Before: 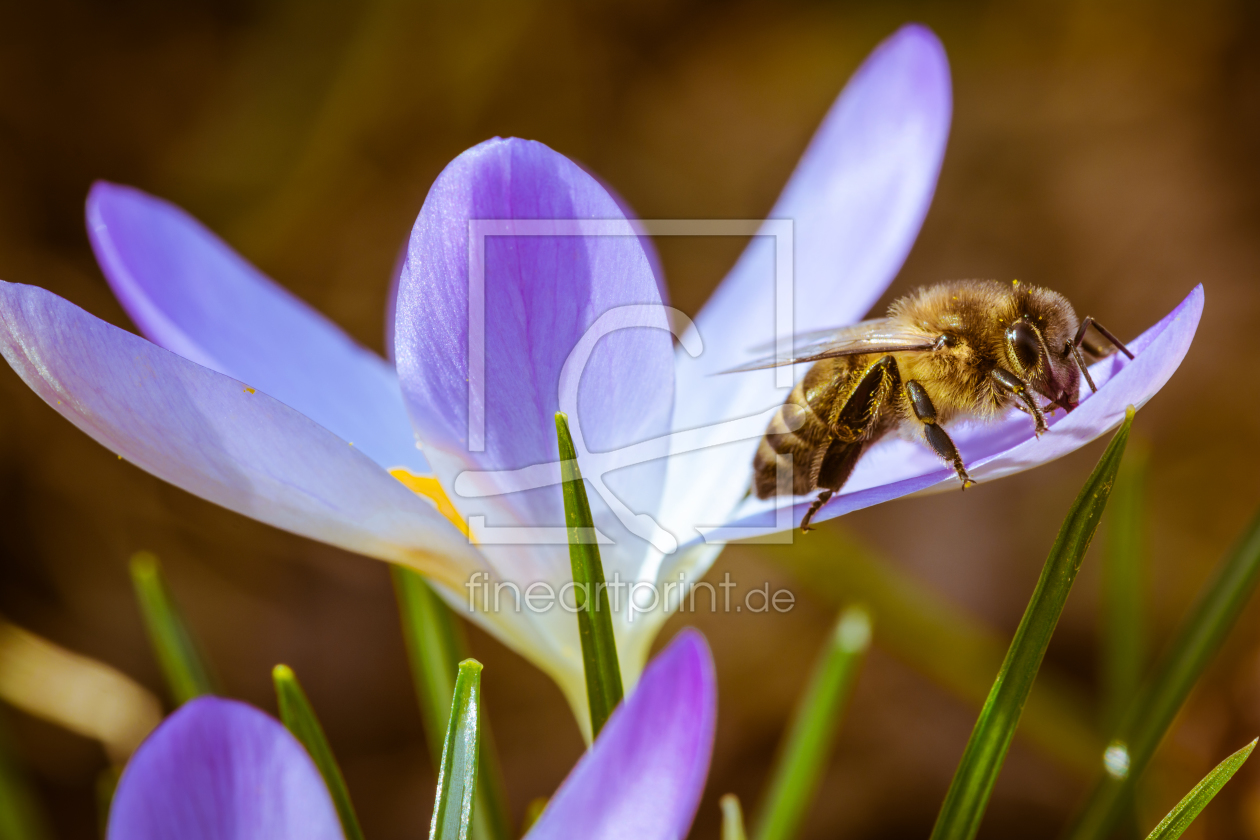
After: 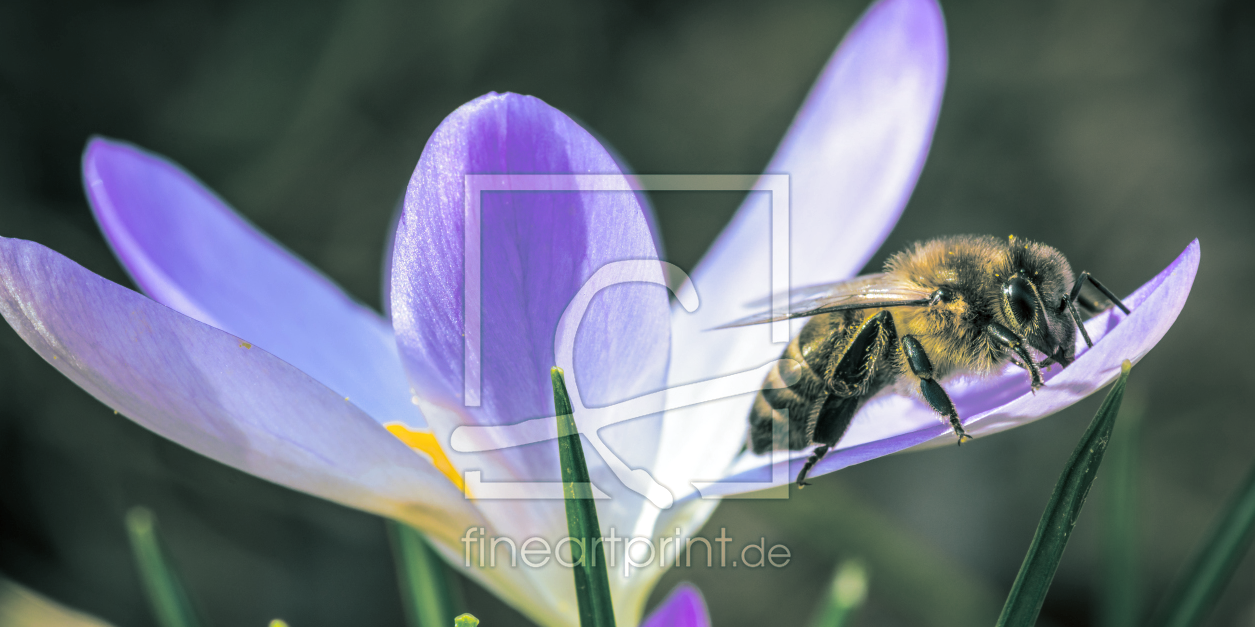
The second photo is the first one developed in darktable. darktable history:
local contrast: on, module defaults
crop: left 0.387%, top 5.469%, bottom 19.809%
split-toning: shadows › hue 186.43°, highlights › hue 49.29°, compress 30.29%
